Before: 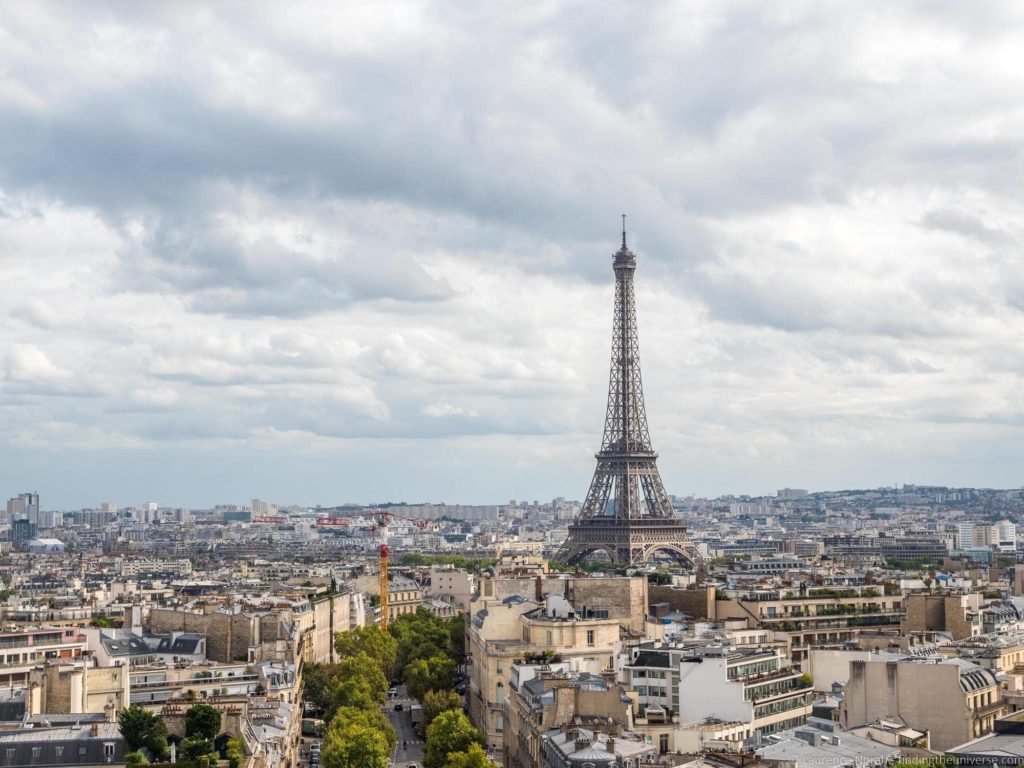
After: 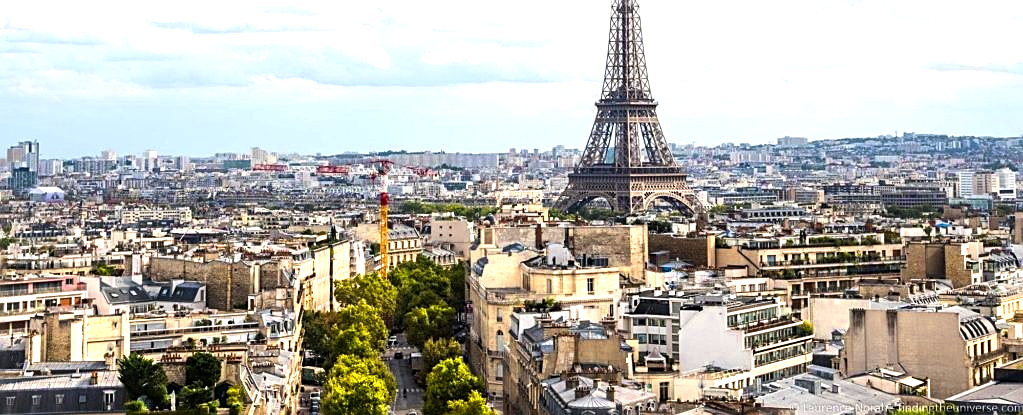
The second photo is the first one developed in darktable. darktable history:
color zones: curves: ch0 [(0.004, 0.305) (0.261, 0.623) (0.389, 0.399) (0.708, 0.571) (0.947, 0.34)]; ch1 [(0.025, 0.645) (0.229, 0.584) (0.326, 0.551) (0.484, 0.262) (0.757, 0.643)]
sharpen: on, module defaults
crop and rotate: top 45.838%, right 0.029%
color balance rgb: perceptual saturation grading › global saturation 19.401%, global vibrance 20%
tone equalizer: -8 EV -0.744 EV, -7 EV -0.715 EV, -6 EV -0.573 EV, -5 EV -0.38 EV, -3 EV 0.384 EV, -2 EV 0.6 EV, -1 EV 0.699 EV, +0 EV 0.764 EV, edges refinement/feathering 500, mask exposure compensation -1.57 EV, preserve details no
